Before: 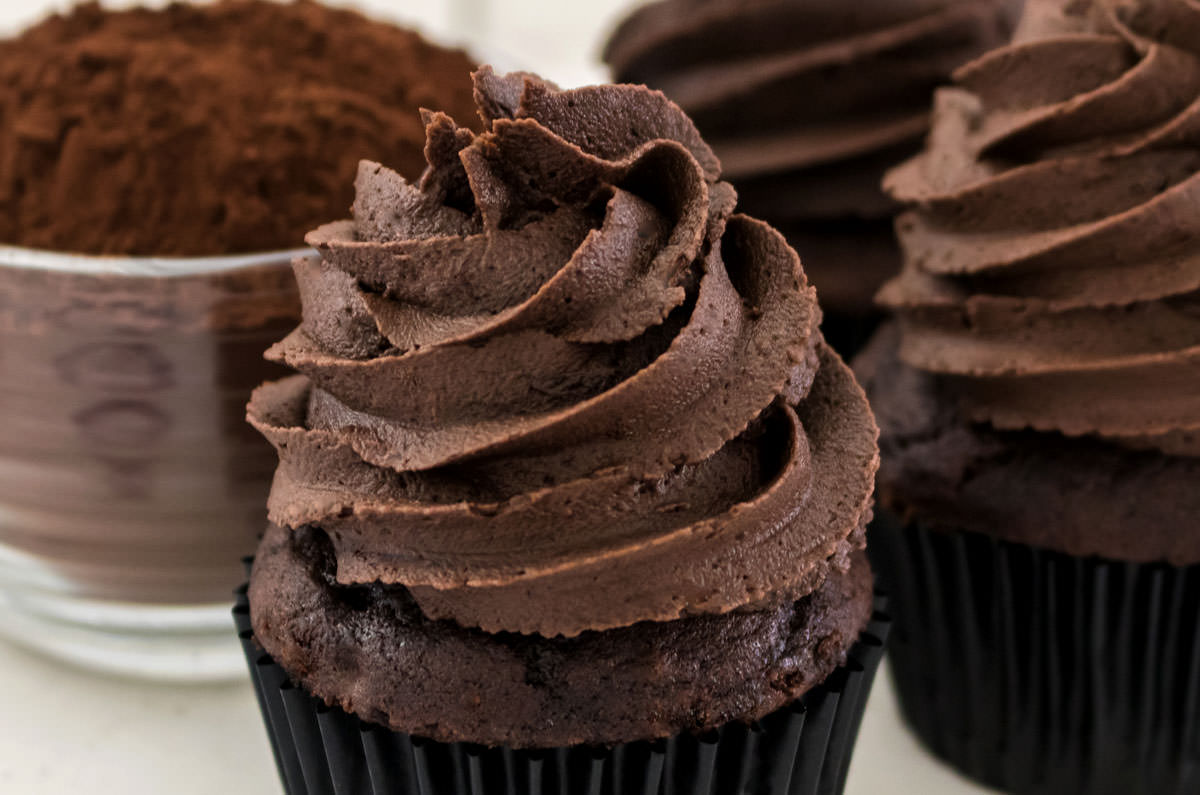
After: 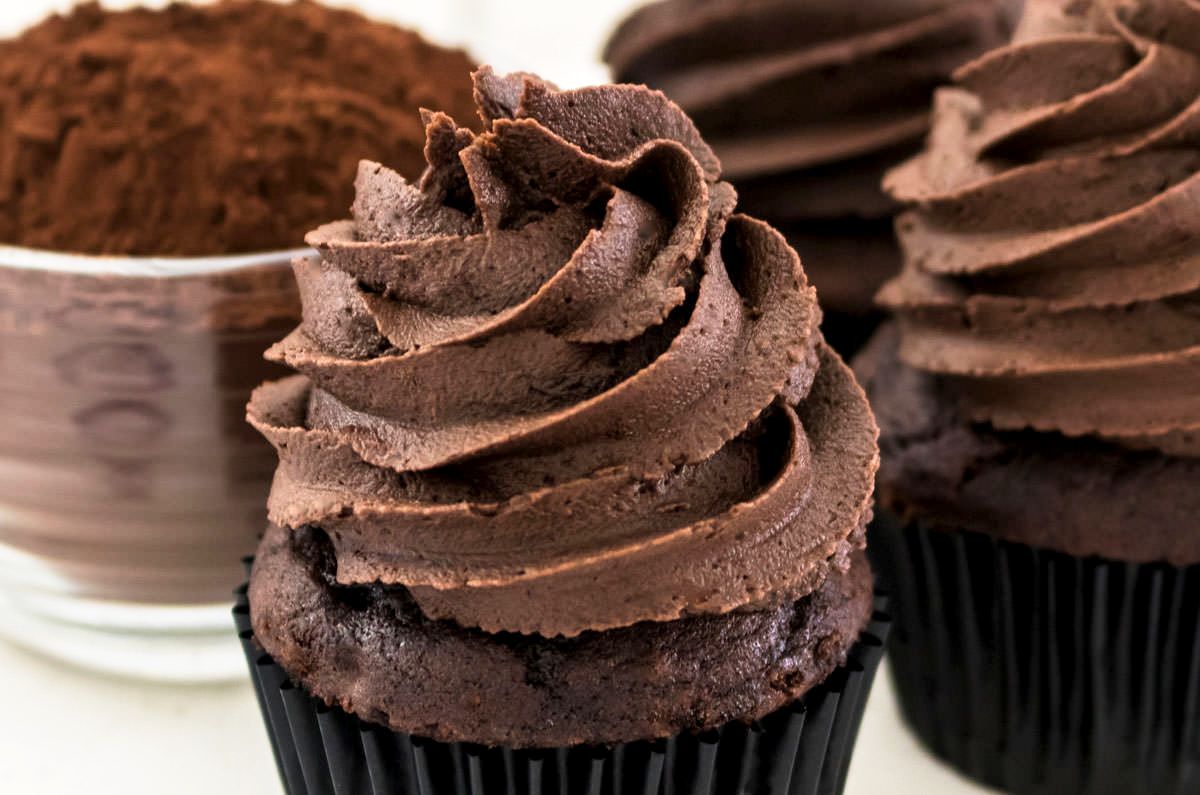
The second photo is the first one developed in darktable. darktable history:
exposure: black level correction 0.001, exposure 0.193 EV, compensate highlight preservation false
base curve: curves: ch0 [(0, 0) (0.579, 0.807) (1, 1)], preserve colors none
